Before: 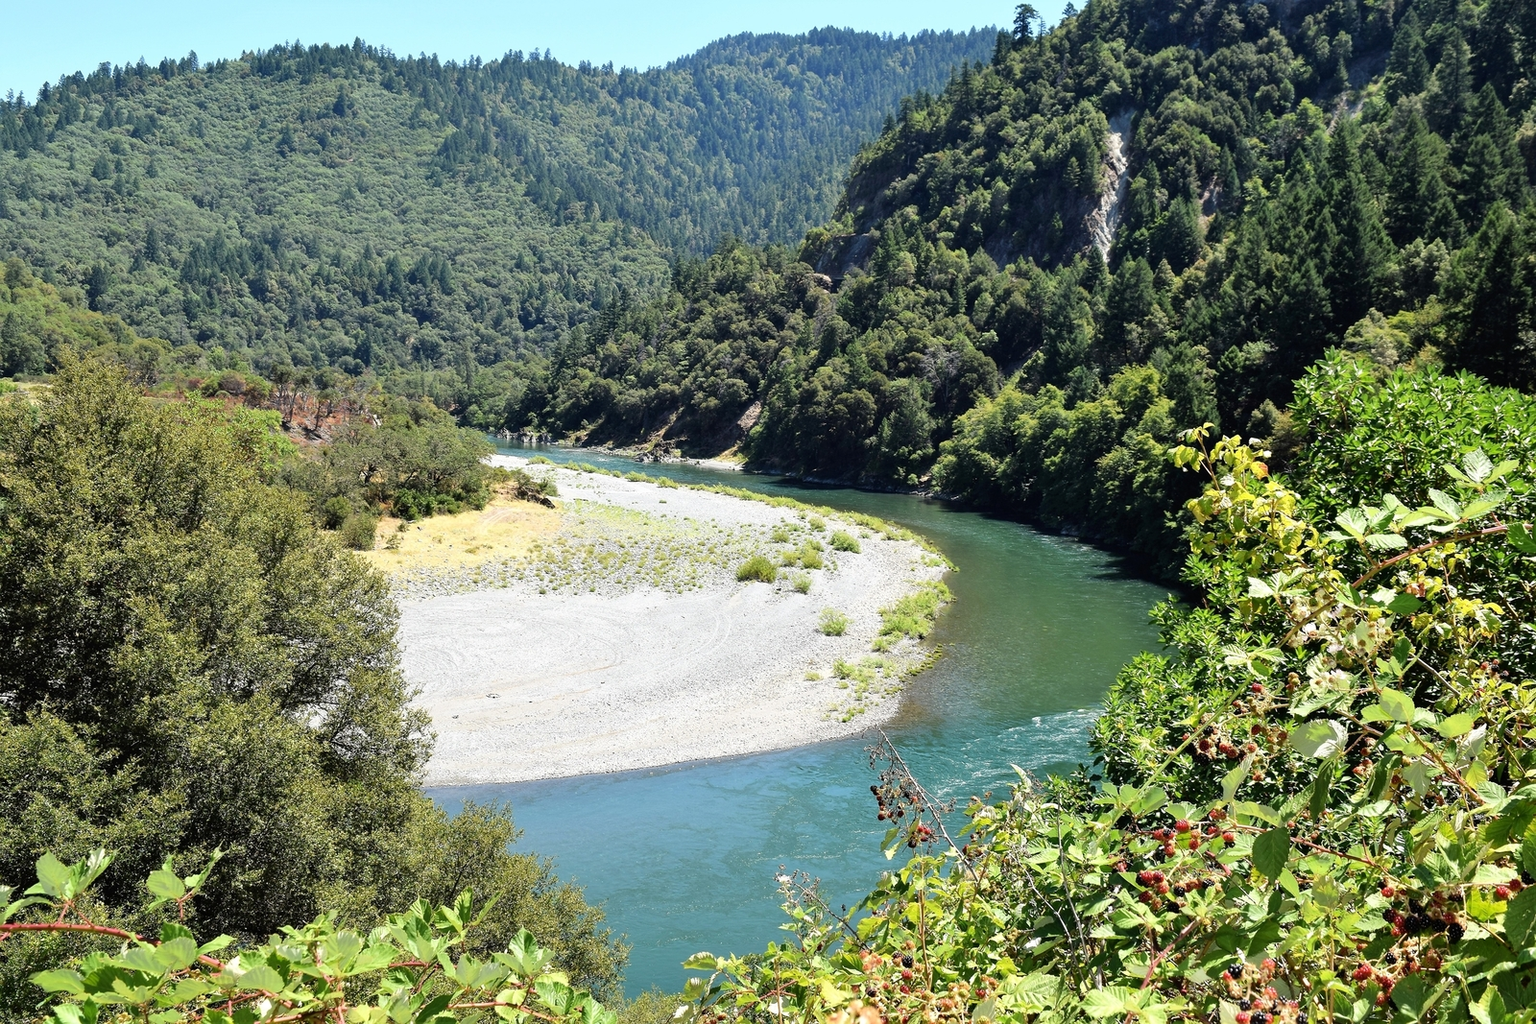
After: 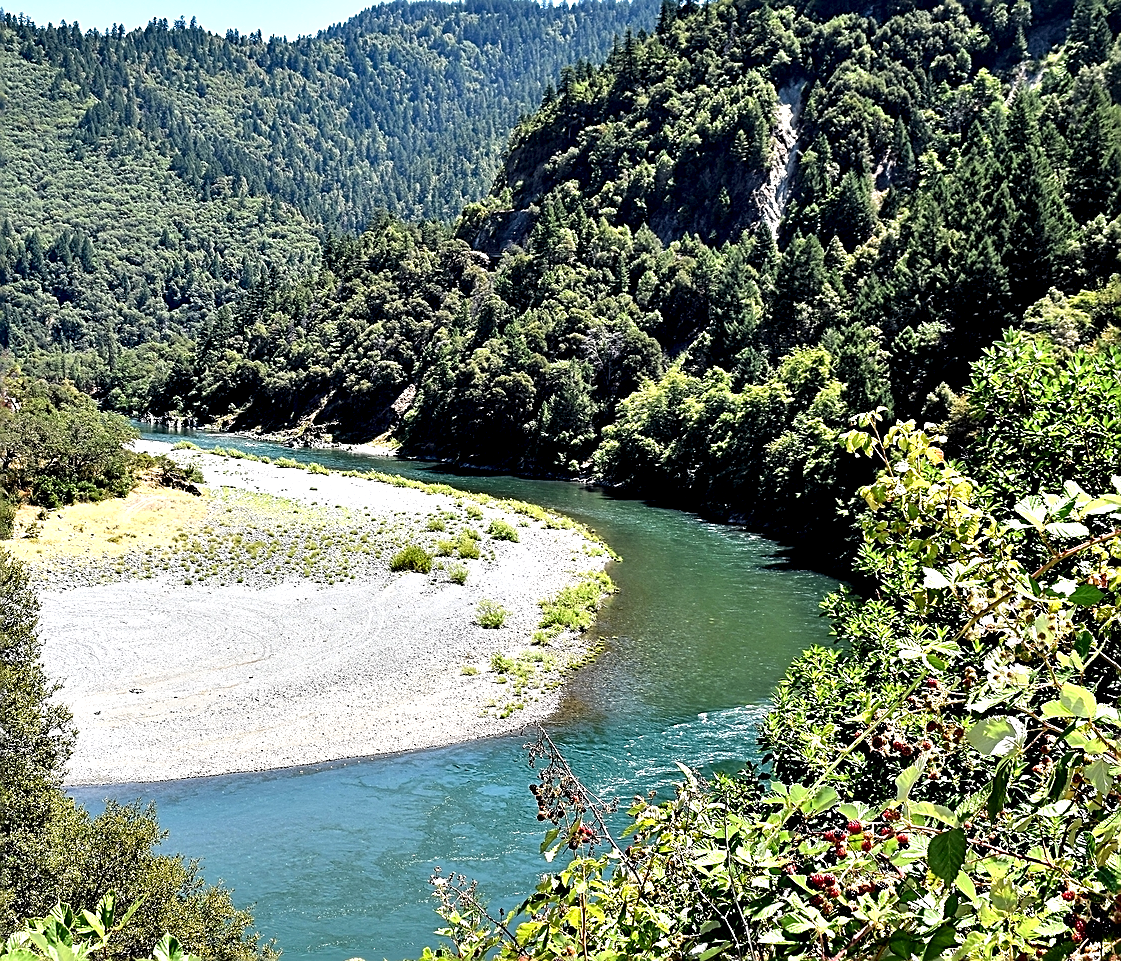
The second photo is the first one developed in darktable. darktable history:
sharpen: amount 0.986
crop and rotate: left 23.618%, top 3.199%, right 6.301%, bottom 6.687%
contrast equalizer: octaves 7, y [[0.6 ×6], [0.55 ×6], [0 ×6], [0 ×6], [0 ×6]]
